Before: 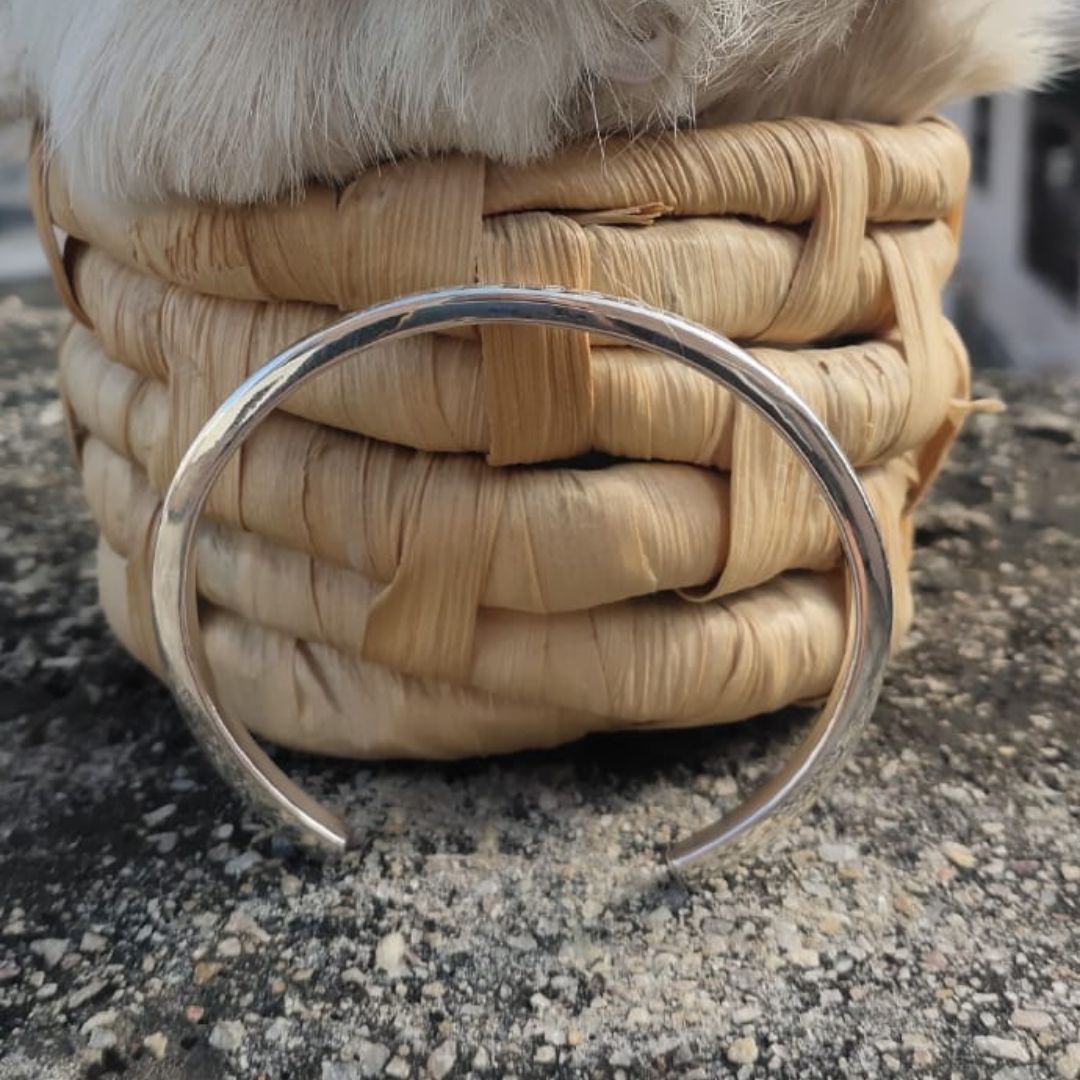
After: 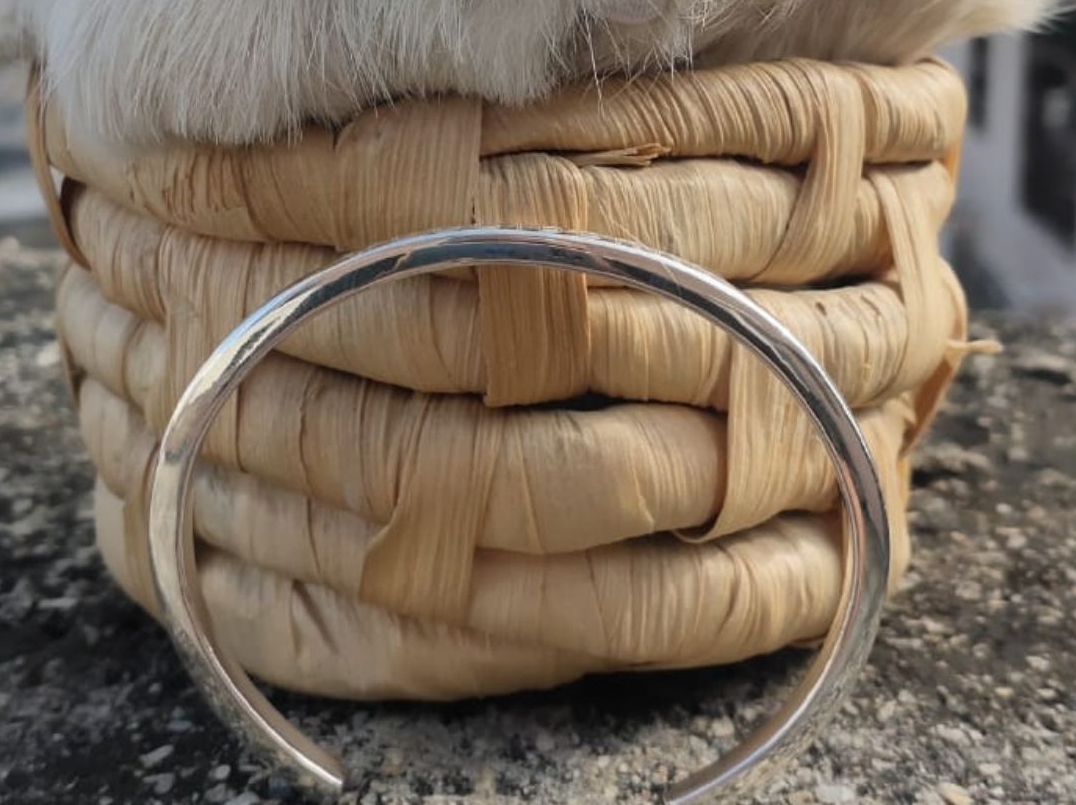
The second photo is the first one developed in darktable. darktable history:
crop: left 0.327%, top 5.544%, bottom 19.831%
